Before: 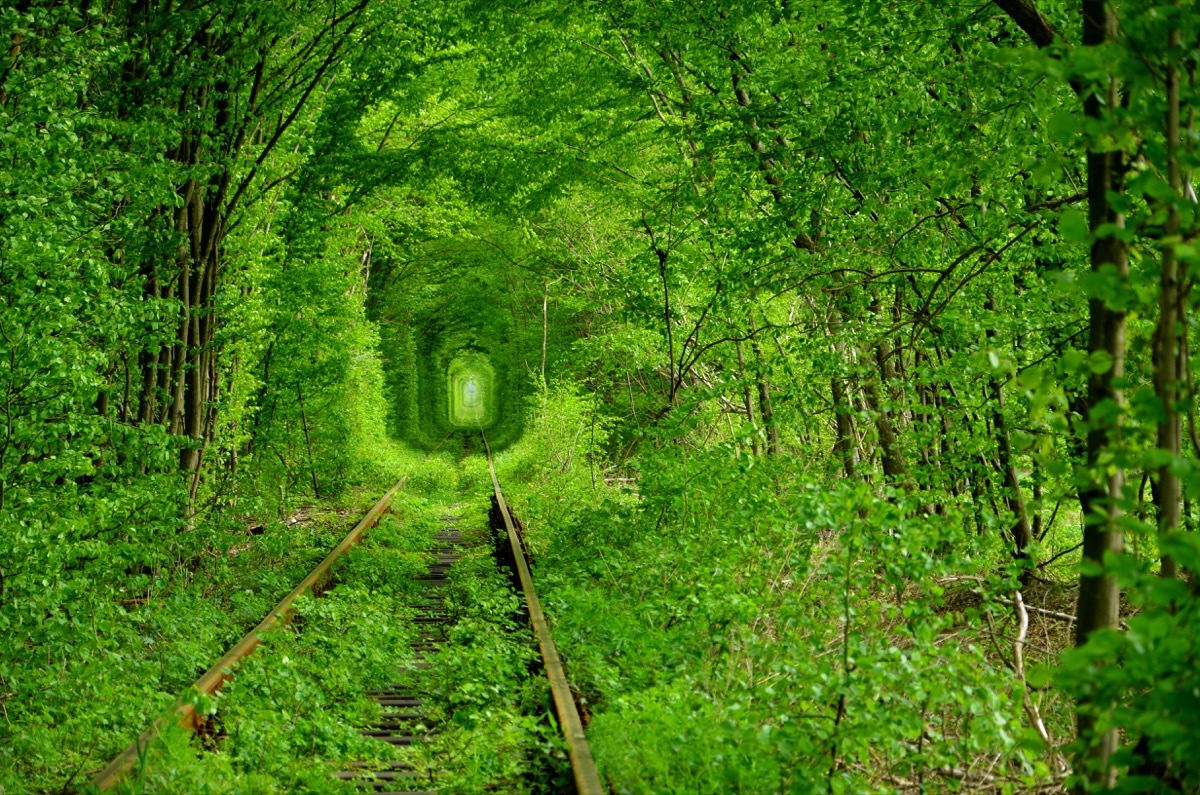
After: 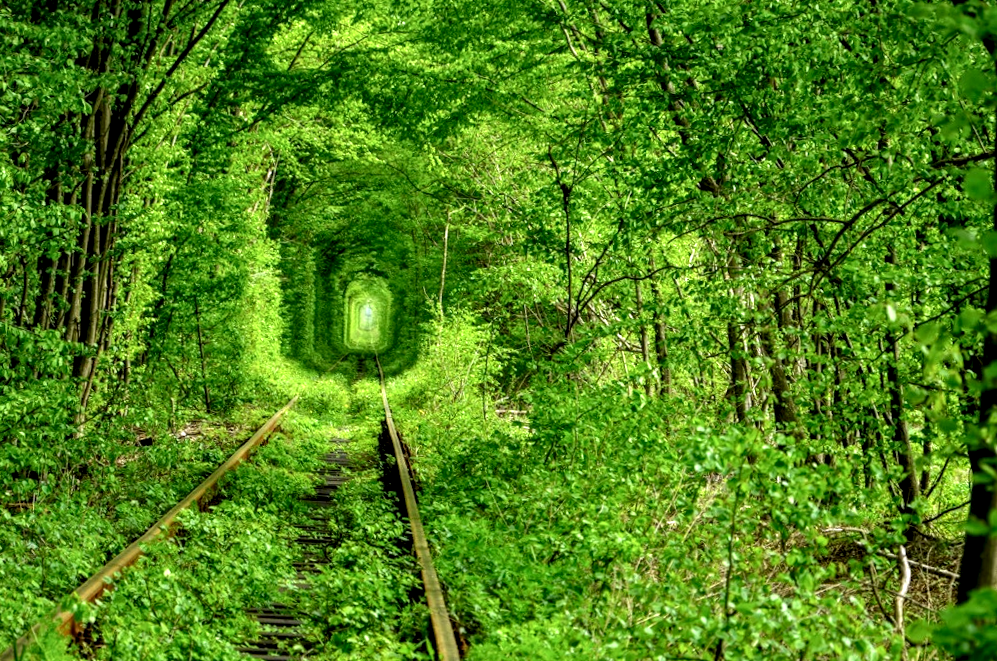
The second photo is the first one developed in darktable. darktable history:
crop and rotate: angle -3.27°, left 5.211%, top 5.211%, right 4.607%, bottom 4.607%
levels: mode automatic, black 0.023%, white 99.97%, levels [0.062, 0.494, 0.925]
local contrast: detail 160%
